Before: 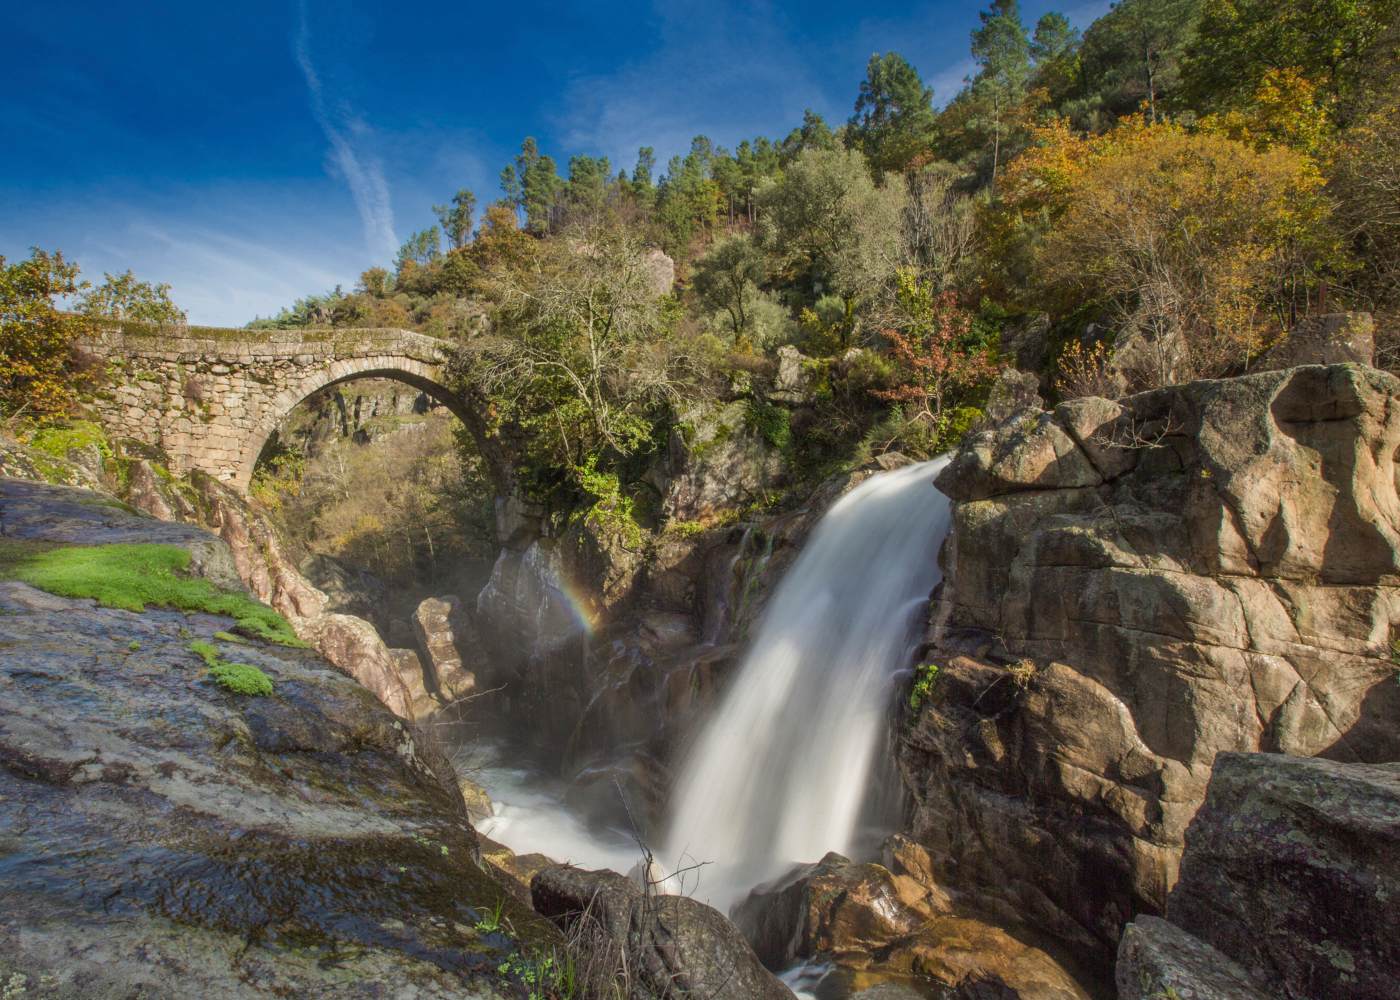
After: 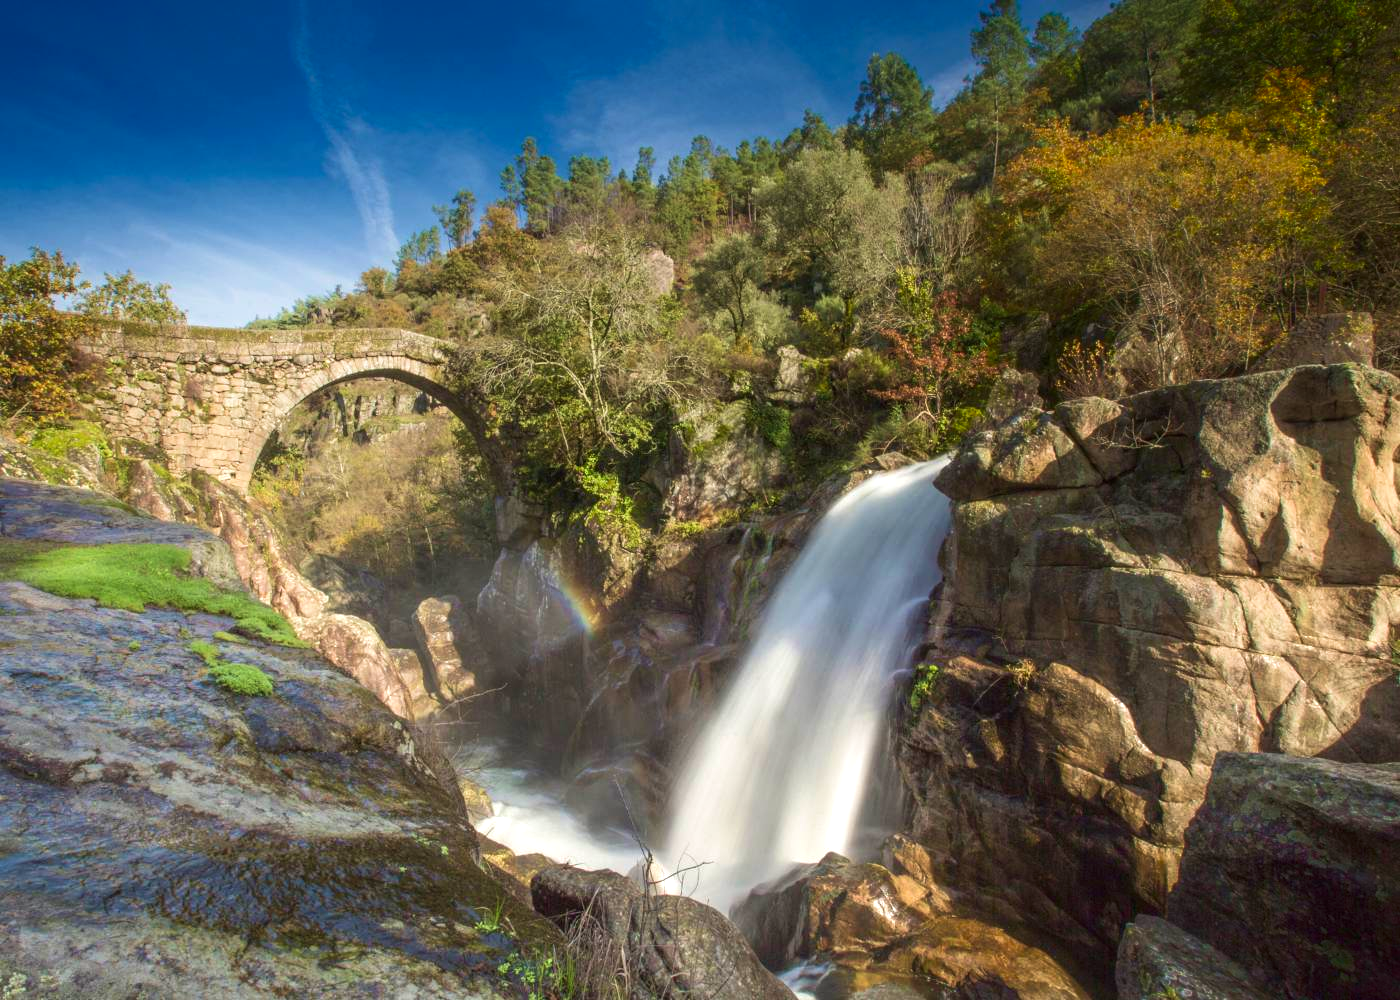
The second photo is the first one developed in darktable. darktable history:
shadows and highlights: shadows -90, highlights 90, soften with gaussian
exposure: black level correction 0, exposure 0.7 EV, compensate exposure bias true, compensate highlight preservation false
velvia: on, module defaults
graduated density: on, module defaults
